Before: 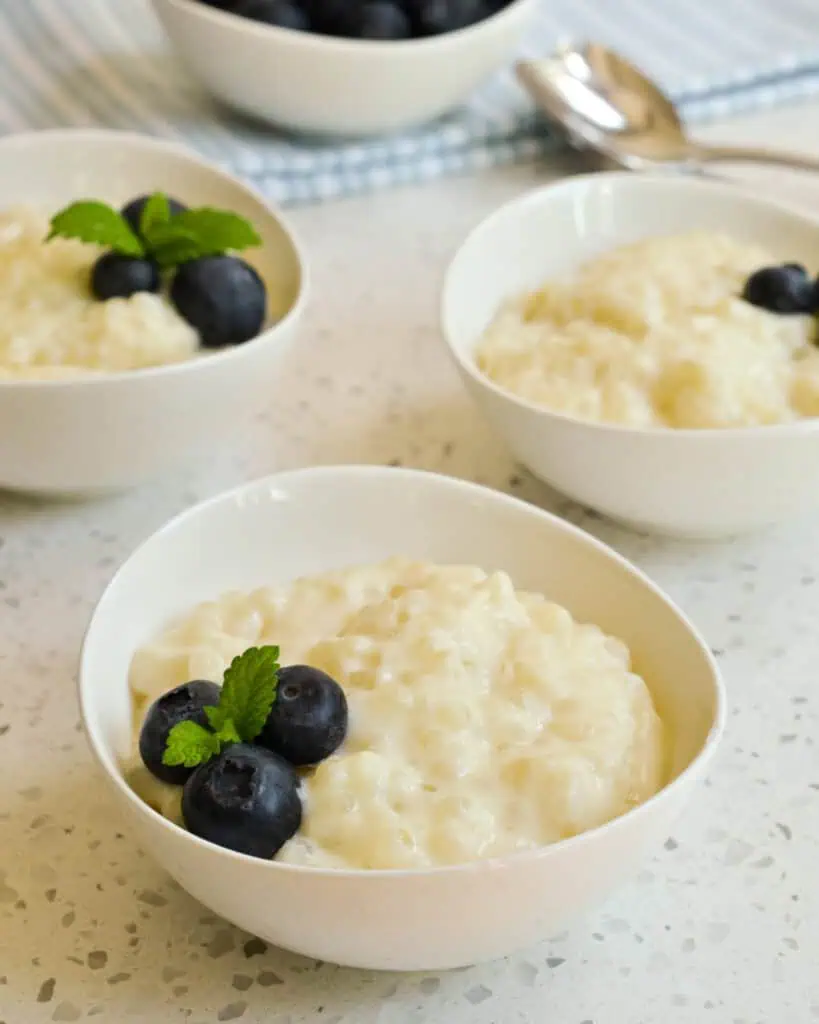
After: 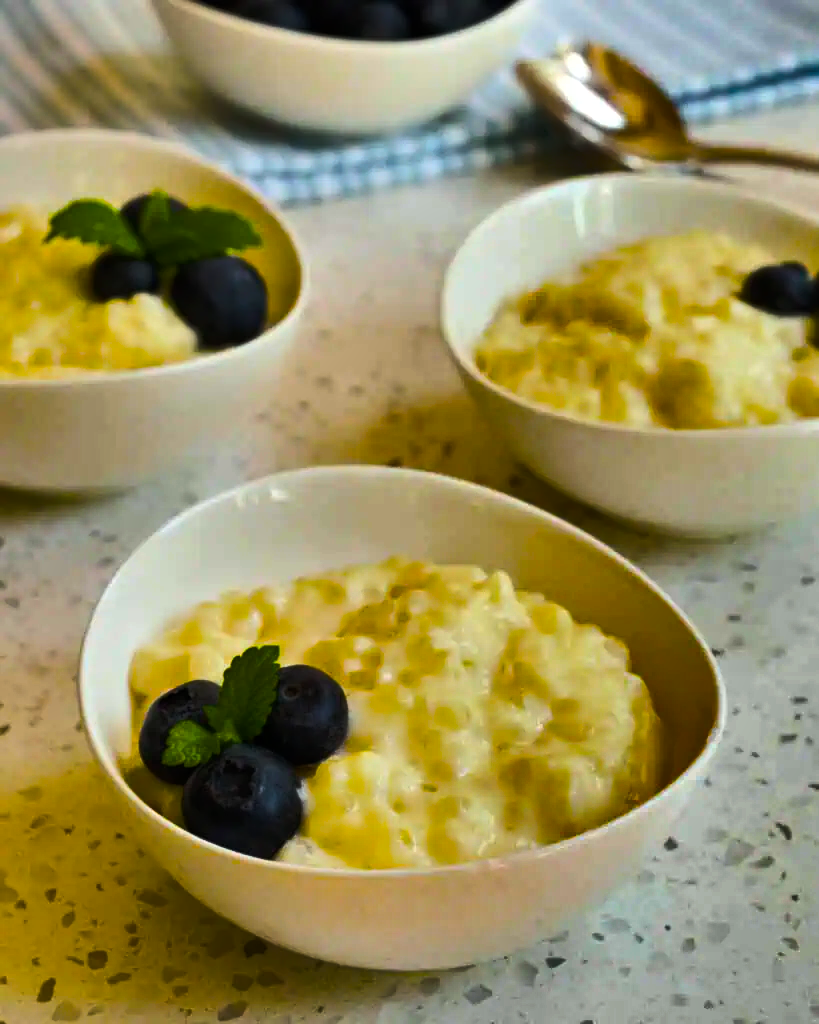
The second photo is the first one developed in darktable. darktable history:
shadows and highlights: shadows 24.5, highlights -78.15, soften with gaussian
color balance rgb: linear chroma grading › global chroma 40.15%, perceptual saturation grading › global saturation 60.58%, perceptual saturation grading › highlights 20.44%, perceptual saturation grading › shadows -50.36%, perceptual brilliance grading › highlights 2.19%, perceptual brilliance grading › mid-tones -50.36%, perceptual brilliance grading › shadows -50.36%
